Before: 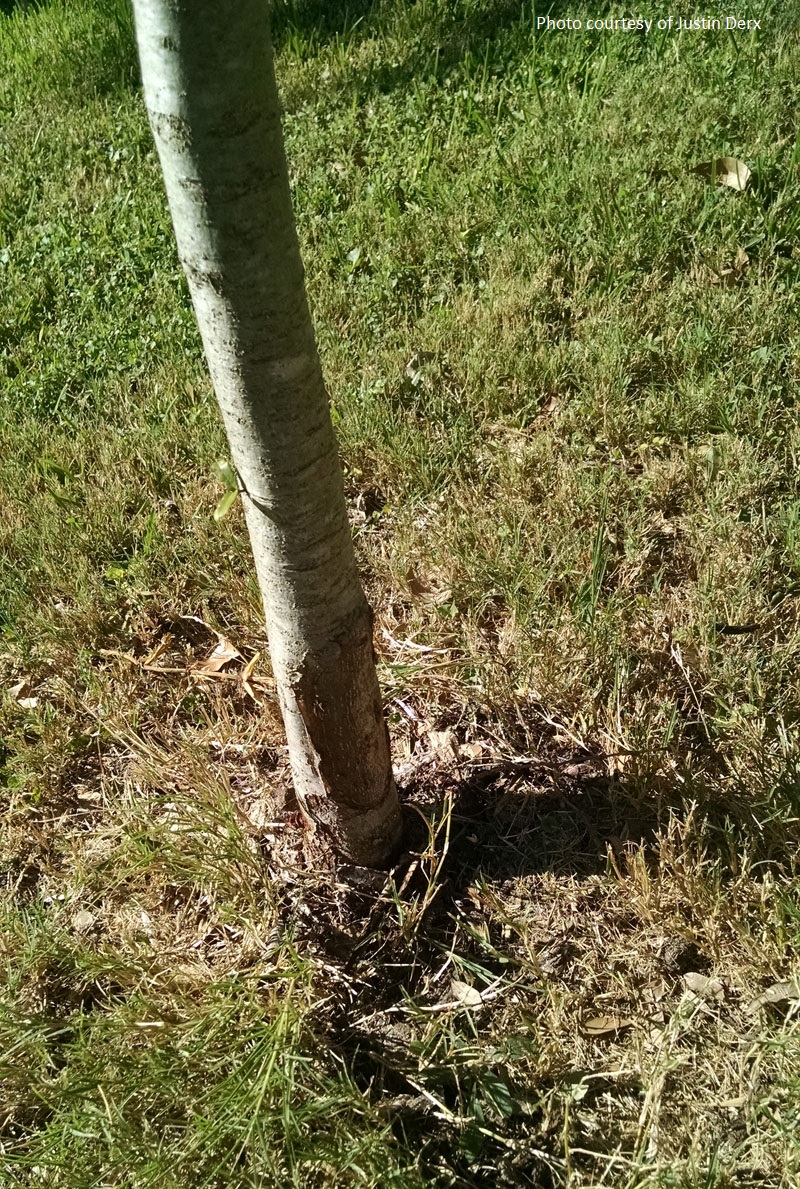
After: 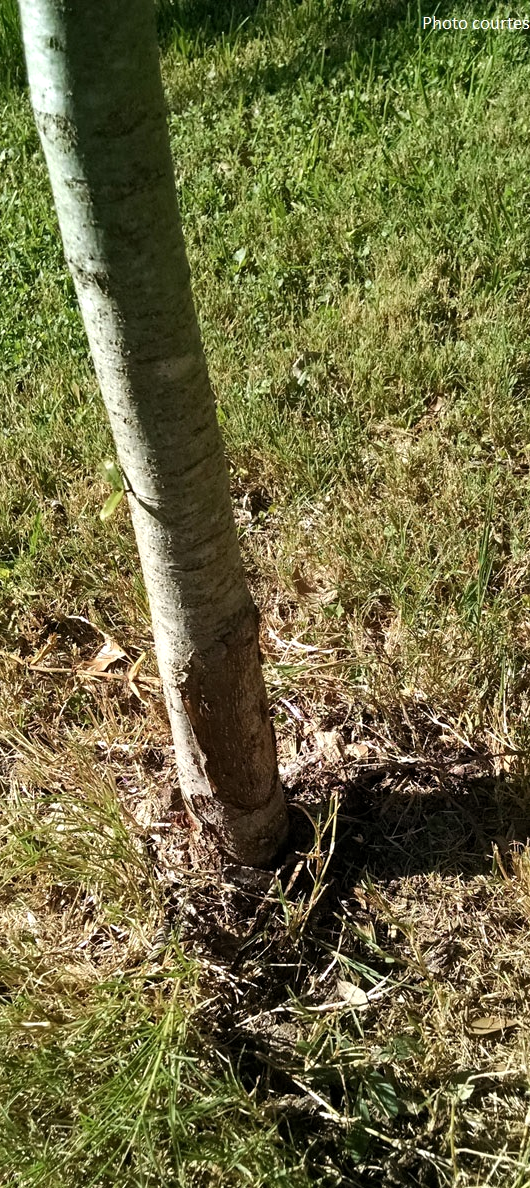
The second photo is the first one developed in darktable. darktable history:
crop and rotate: left 14.332%, right 19.307%
levels: levels [0.016, 0.484, 0.953]
haze removal: compatibility mode true, adaptive false
